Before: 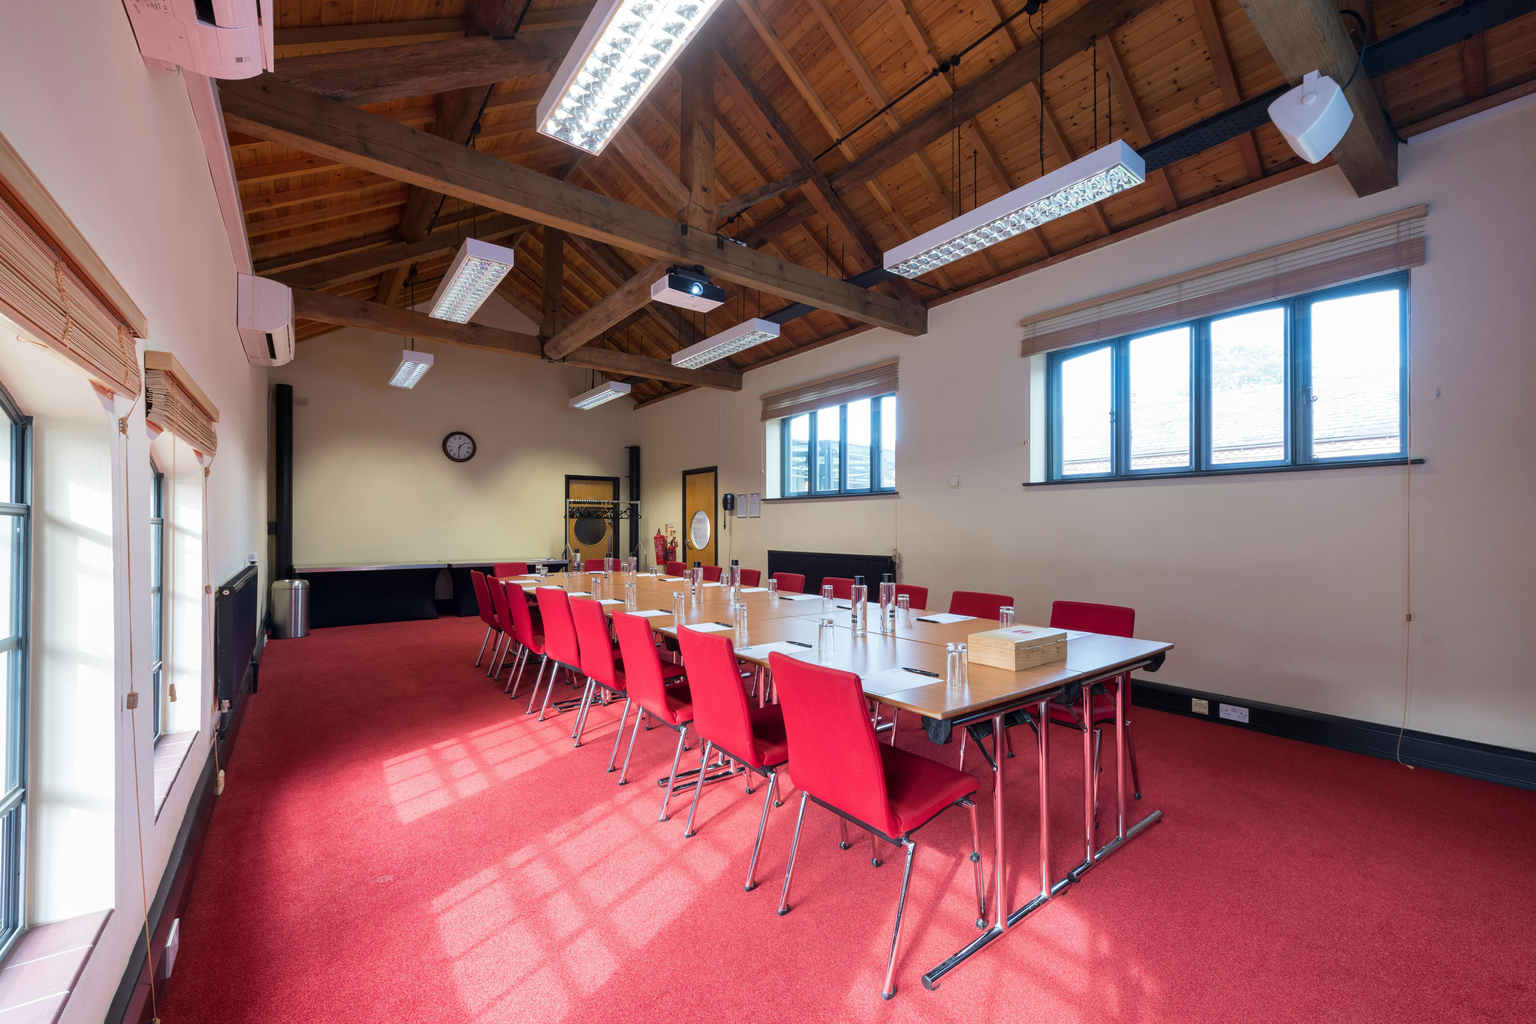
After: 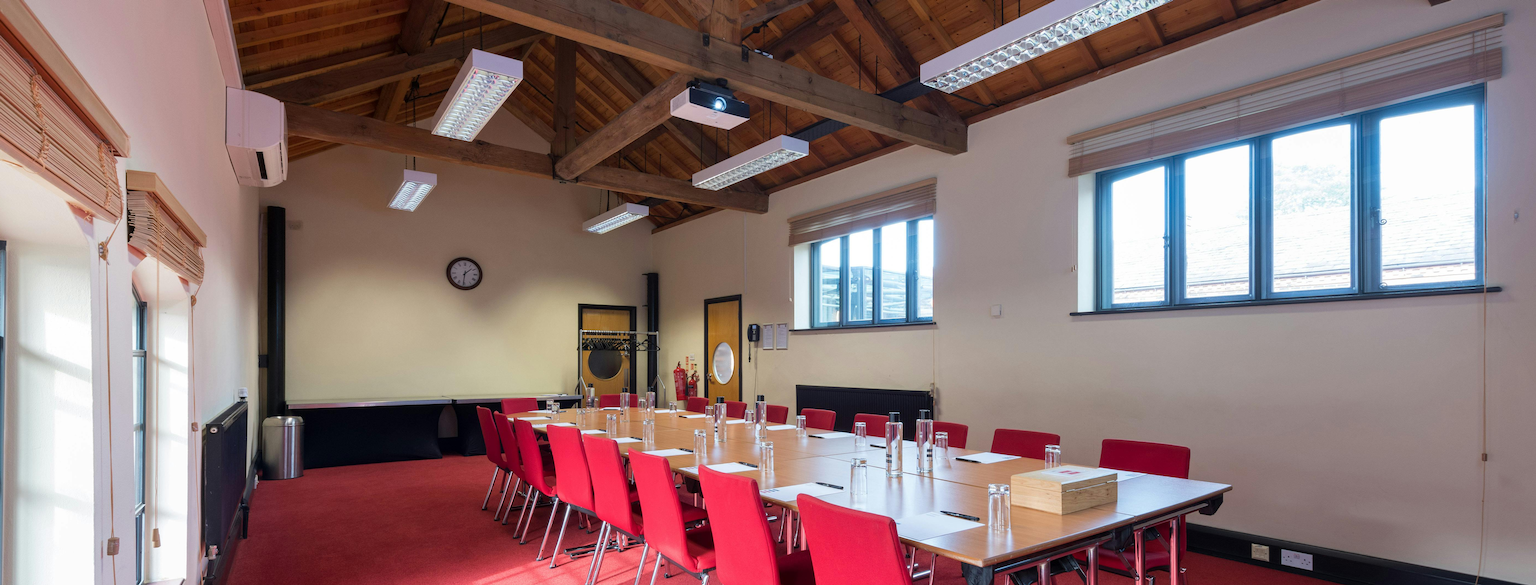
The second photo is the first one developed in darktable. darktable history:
crop: left 1.784%, top 18.819%, right 5.143%, bottom 27.934%
